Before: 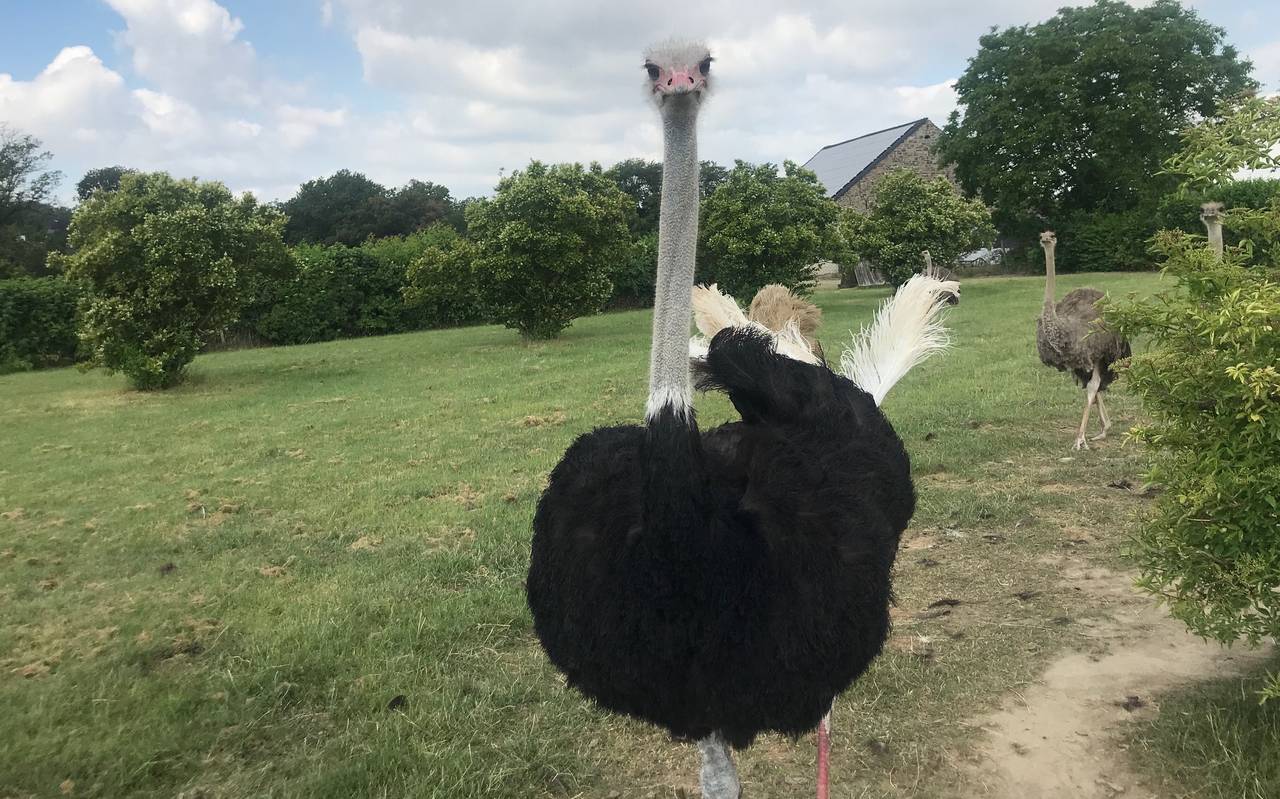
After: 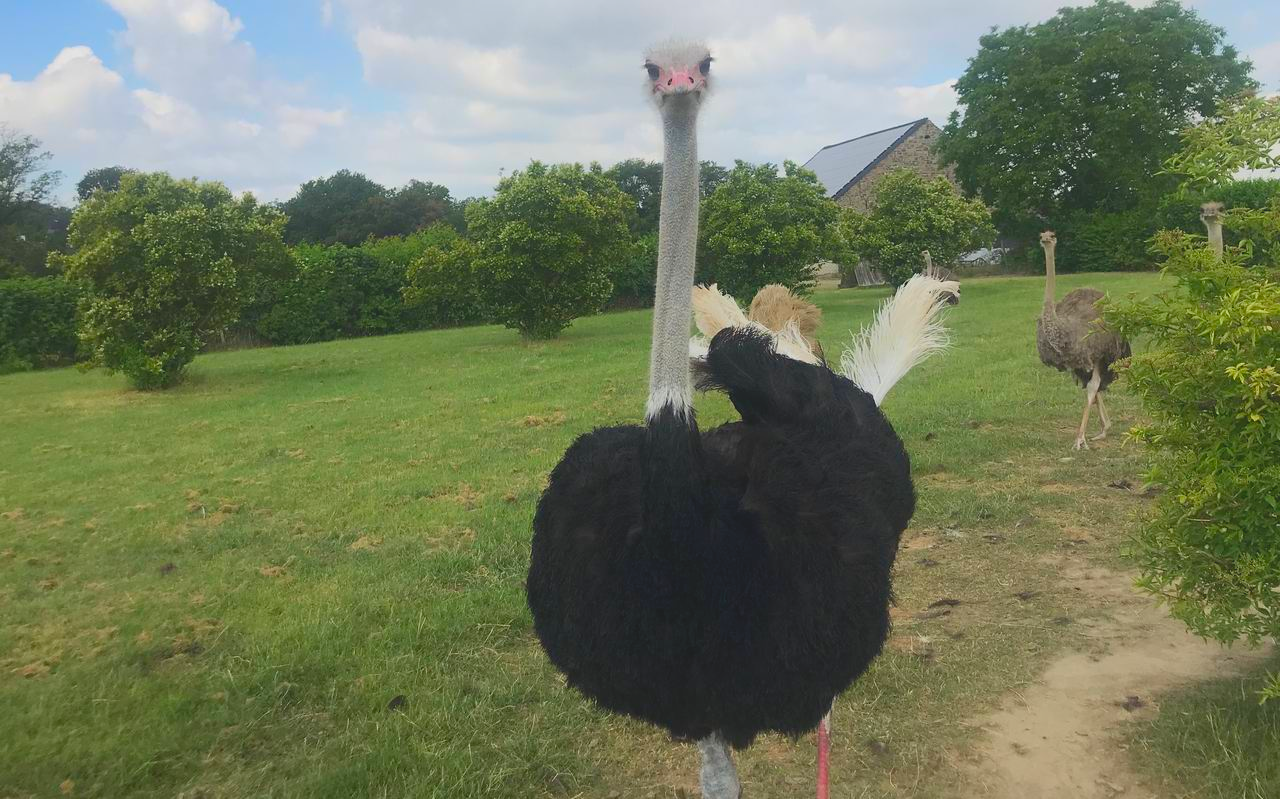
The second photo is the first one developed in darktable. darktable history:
color correction: saturation 1.32
local contrast: detail 69%
